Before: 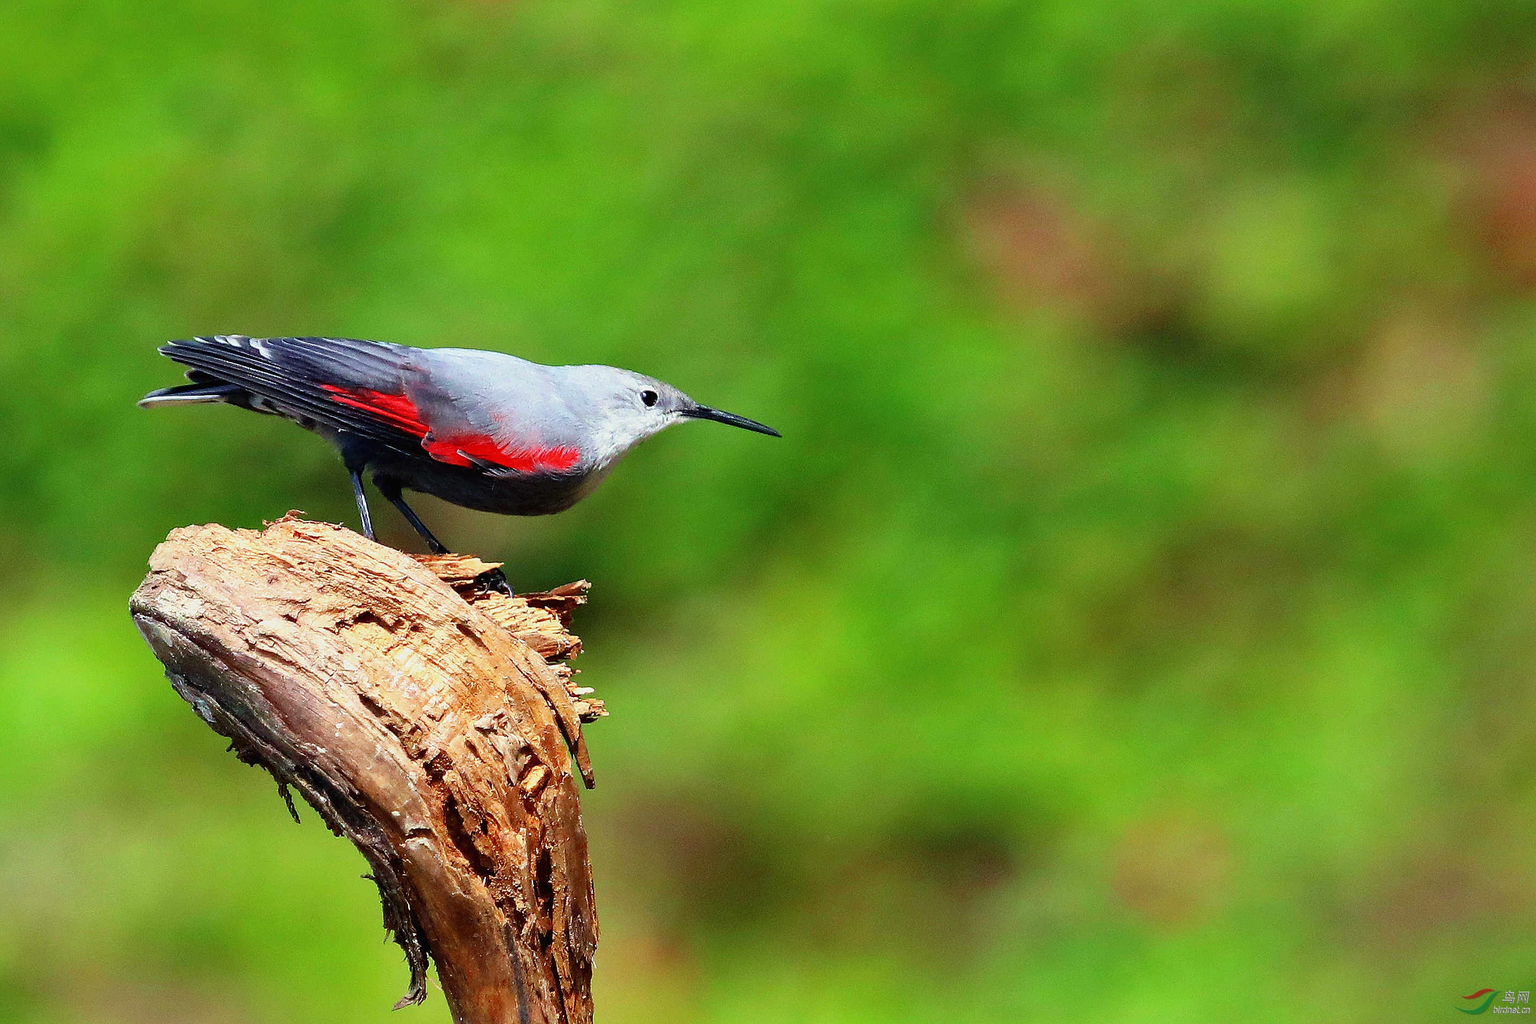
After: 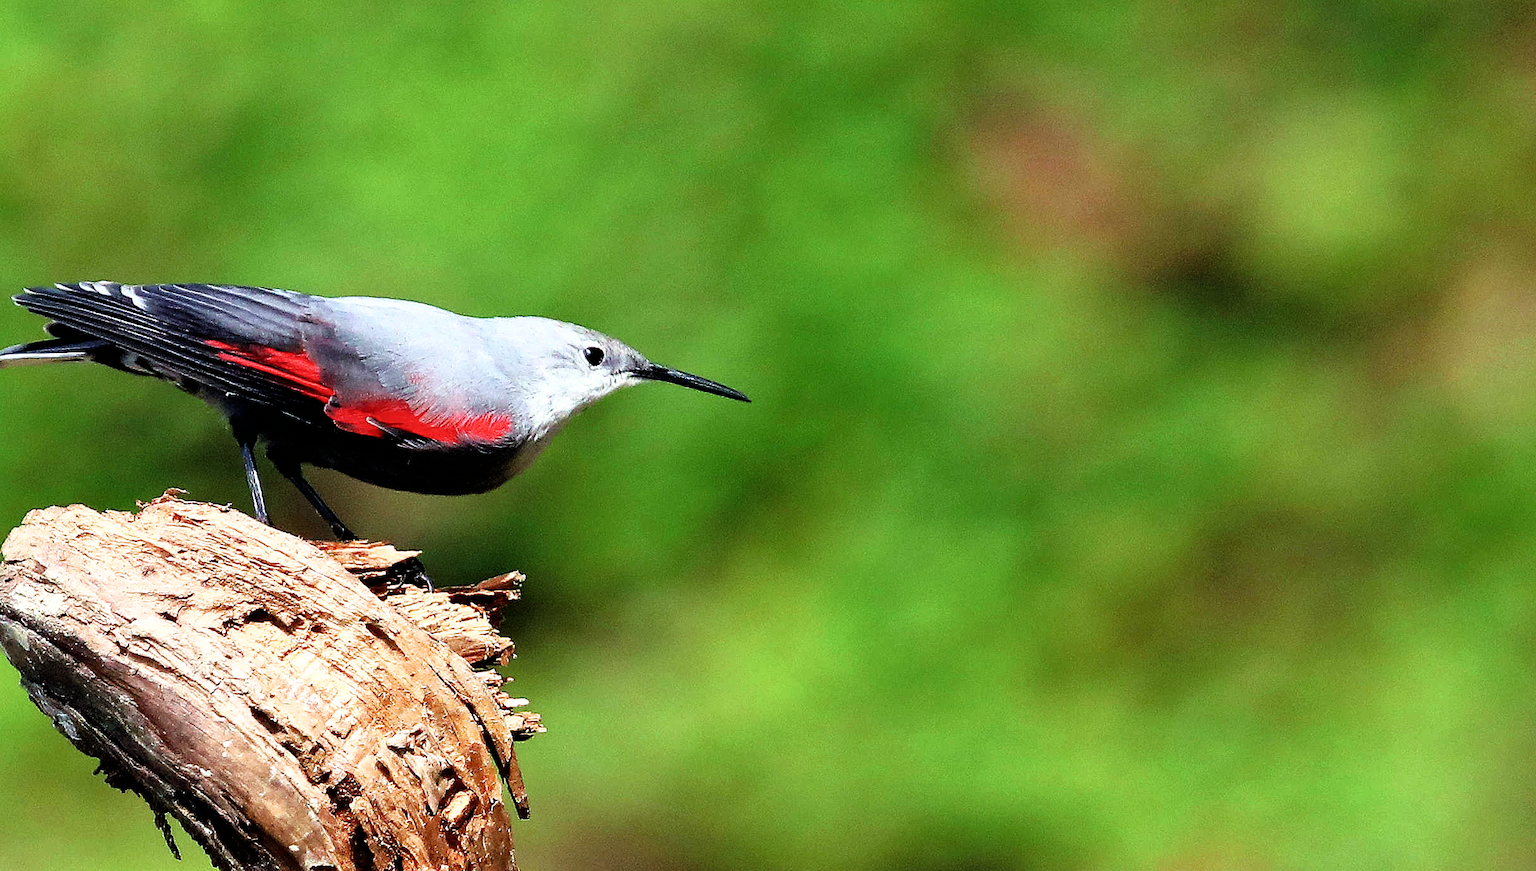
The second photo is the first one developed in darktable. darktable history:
filmic rgb: black relative exposure -8.26 EV, white relative exposure 2.2 EV, target white luminance 99.905%, hardness 7.1, latitude 74.78%, contrast 1.323, highlights saturation mix -2.05%, shadows ↔ highlights balance 30.63%
crop and rotate: left 9.639%, top 9.562%, right 5.919%, bottom 18.497%
